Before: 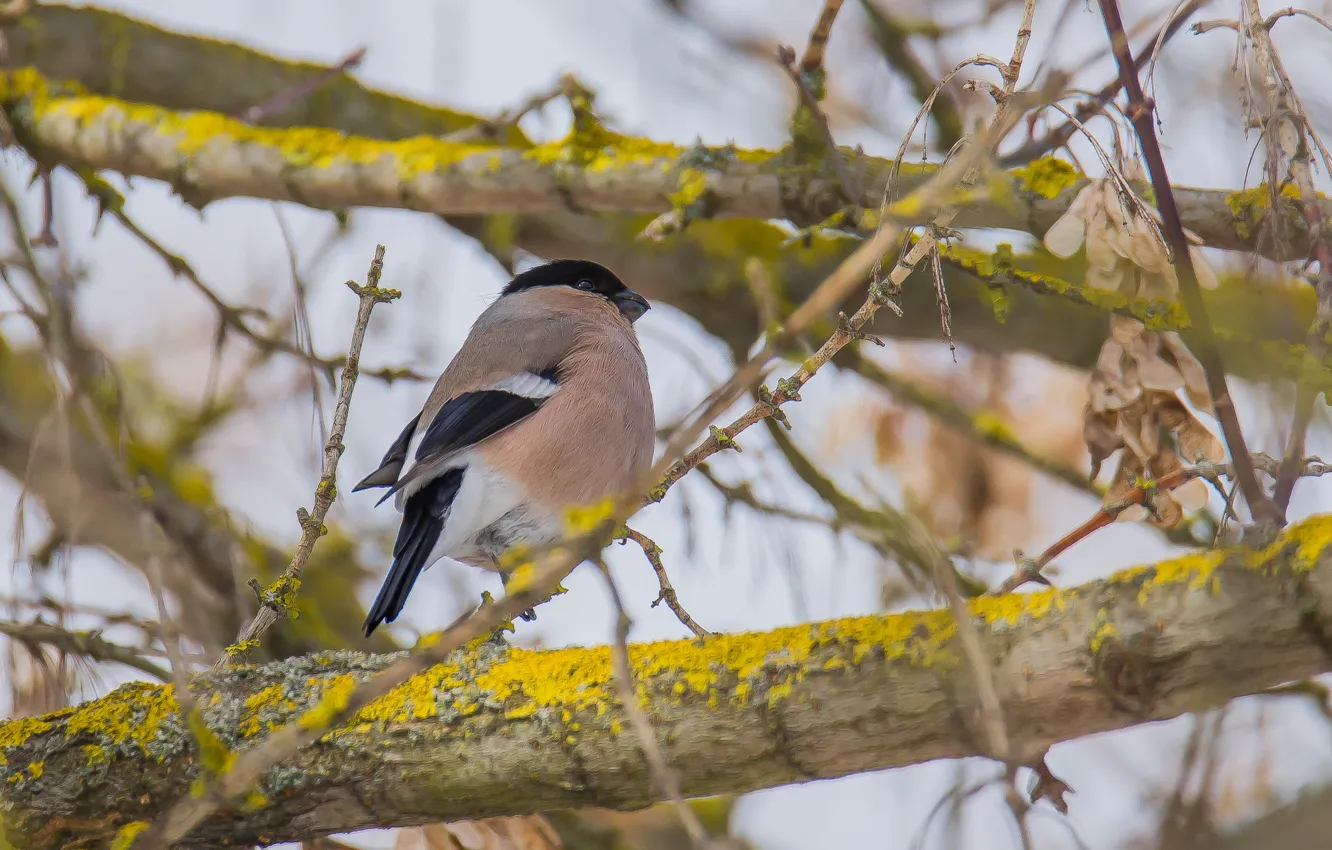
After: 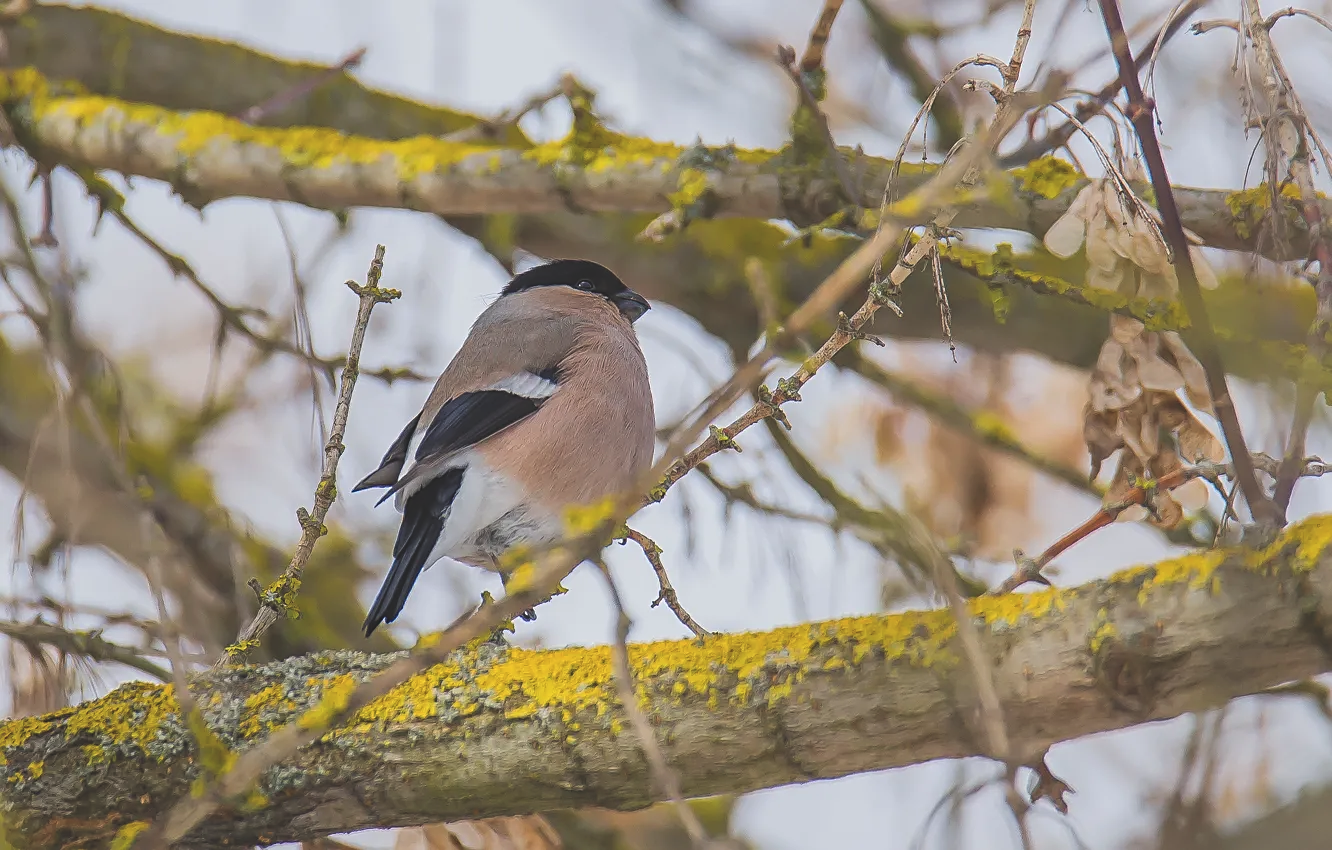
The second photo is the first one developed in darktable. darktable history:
exposure: black level correction -0.022, exposure -0.035 EV, compensate highlight preservation false
sharpen: on, module defaults
